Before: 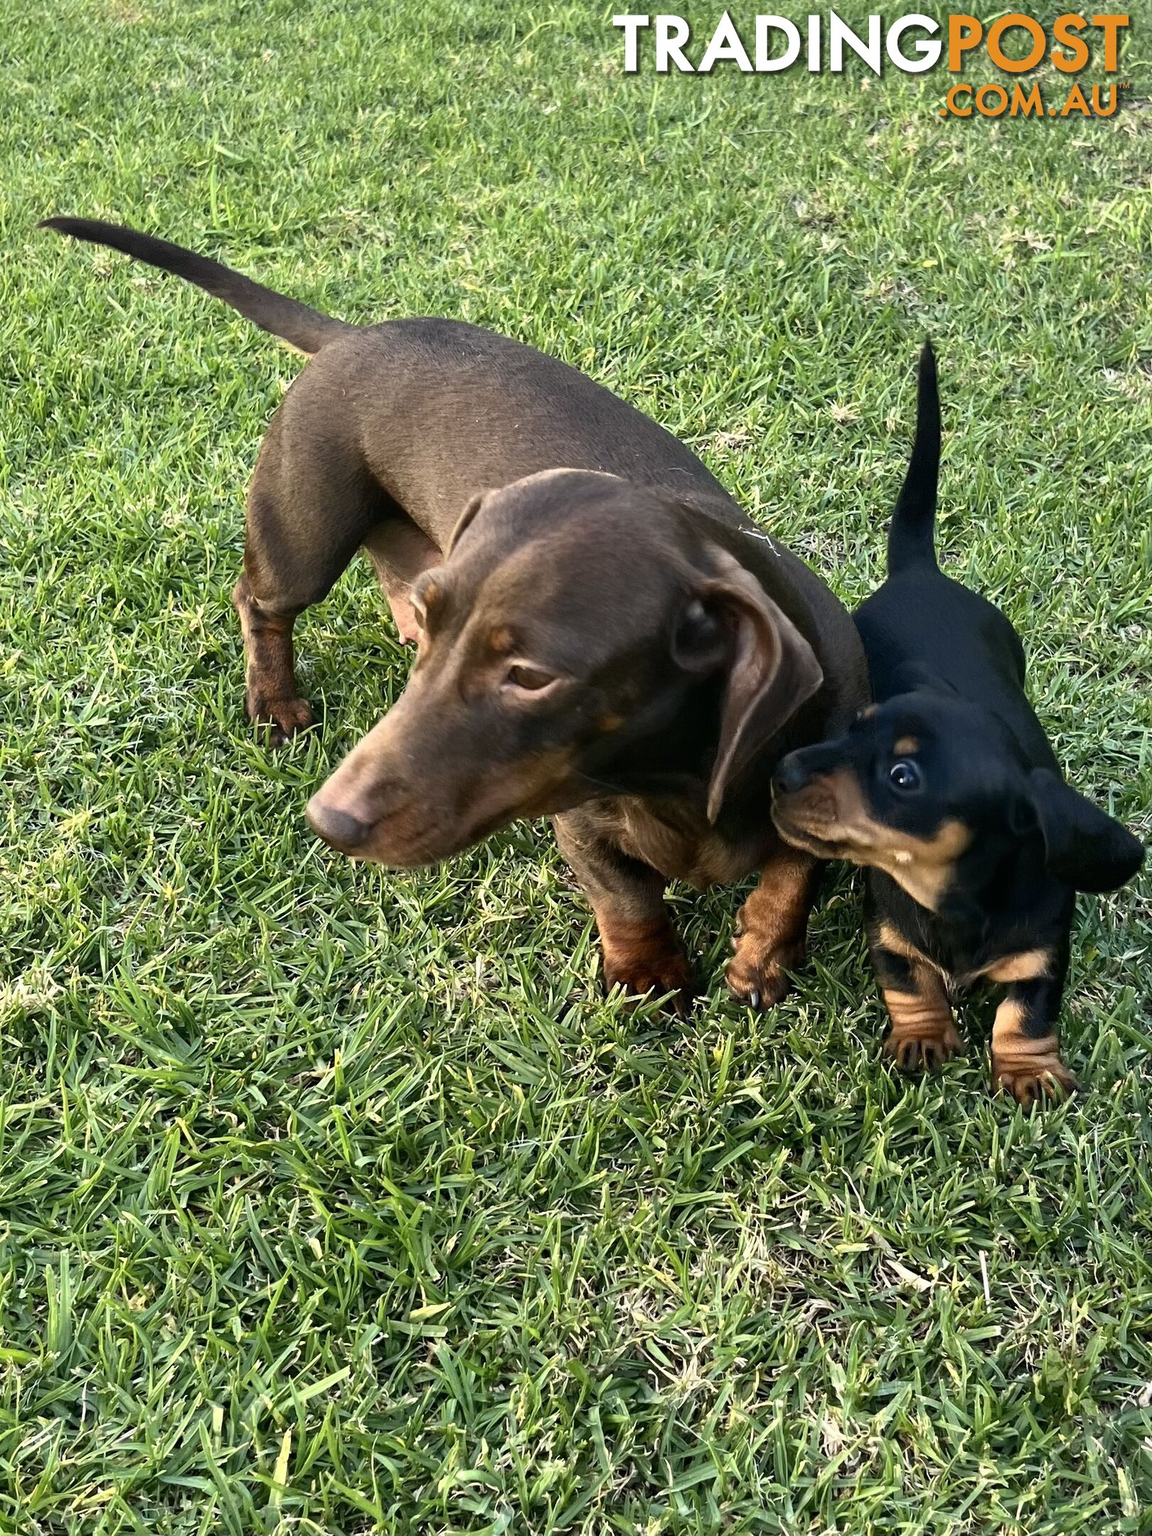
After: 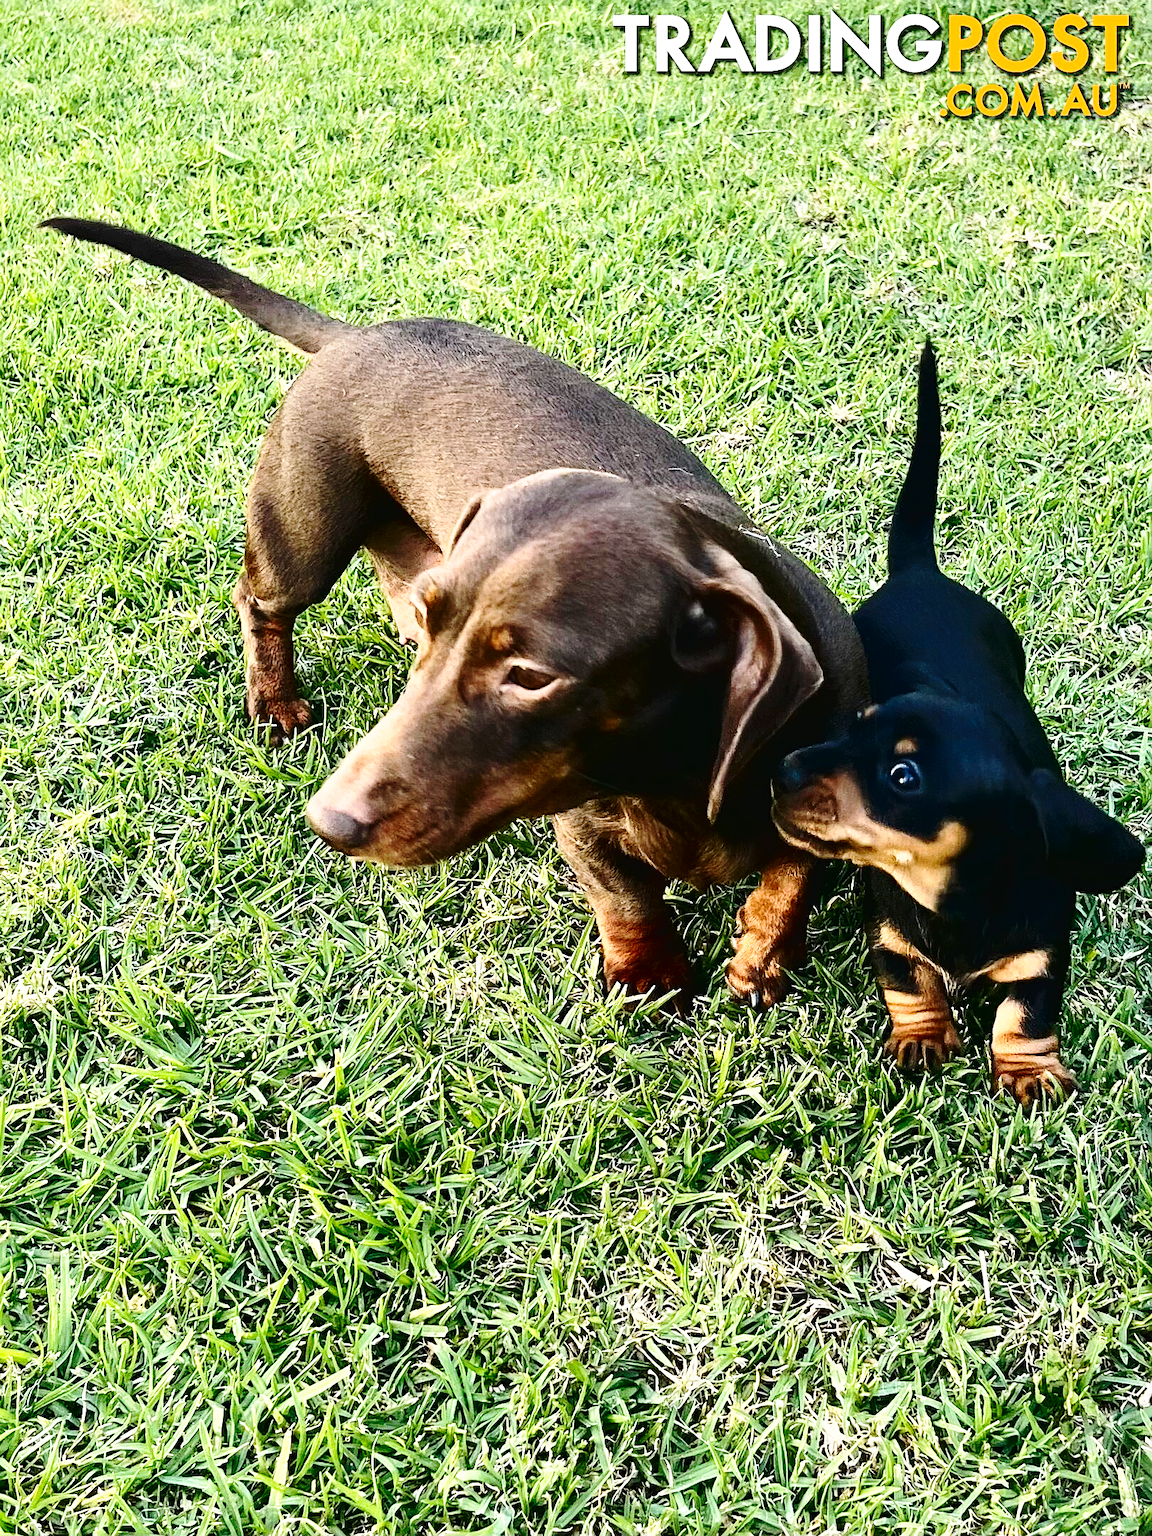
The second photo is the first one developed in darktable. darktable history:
base curve: curves: ch0 [(0, 0) (0.036, 0.037) (0.121, 0.228) (0.46, 0.76) (0.859, 0.983) (1, 1)], preserve colors none
tone curve: curves: ch0 [(0, 0) (0.003, 0.025) (0.011, 0.025) (0.025, 0.025) (0.044, 0.026) (0.069, 0.033) (0.1, 0.053) (0.136, 0.078) (0.177, 0.108) (0.224, 0.153) (0.277, 0.213) (0.335, 0.286) (0.399, 0.372) (0.468, 0.467) (0.543, 0.565) (0.623, 0.675) (0.709, 0.775) (0.801, 0.863) (0.898, 0.936) (1, 1)], color space Lab, independent channels, preserve colors none
sharpen: on, module defaults
